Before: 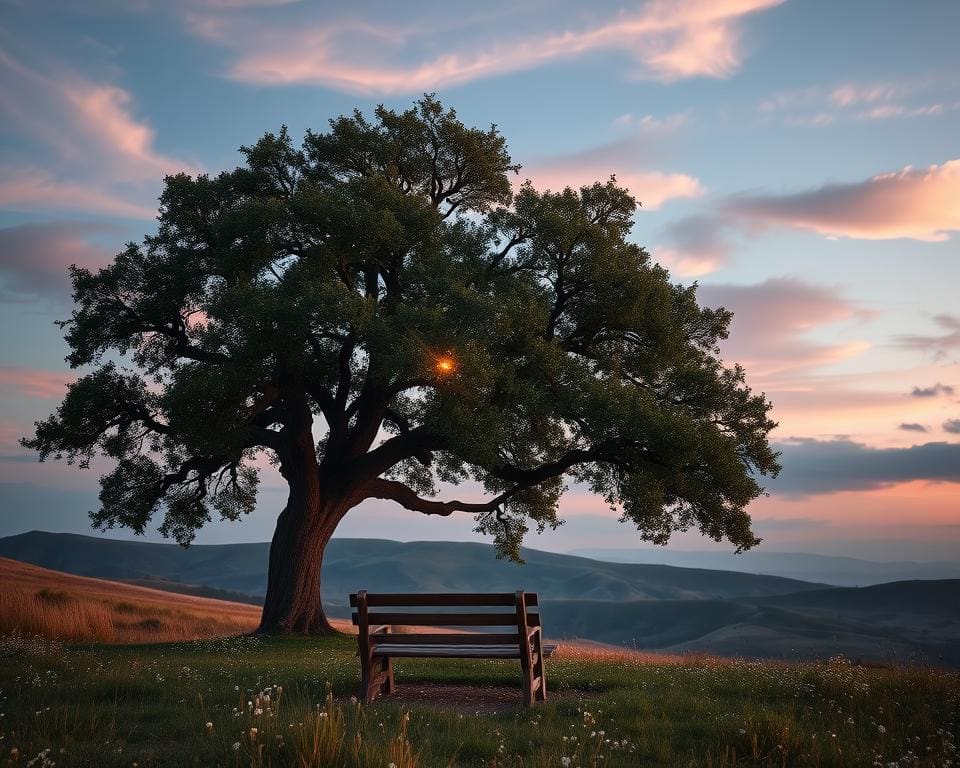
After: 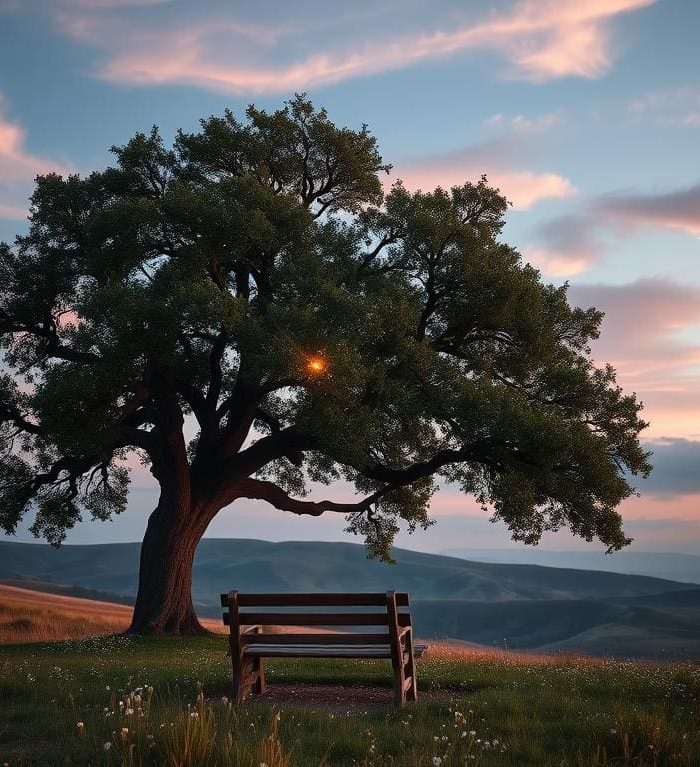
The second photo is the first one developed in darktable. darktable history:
crop: left 13.507%, top 0%, right 13.491%
